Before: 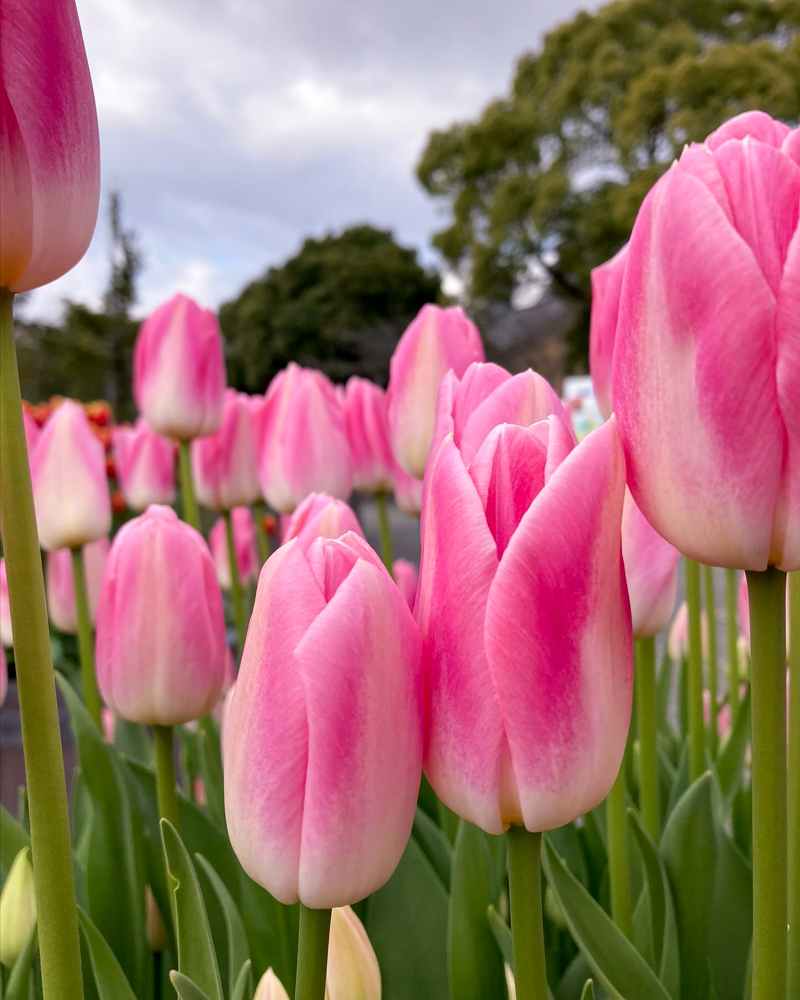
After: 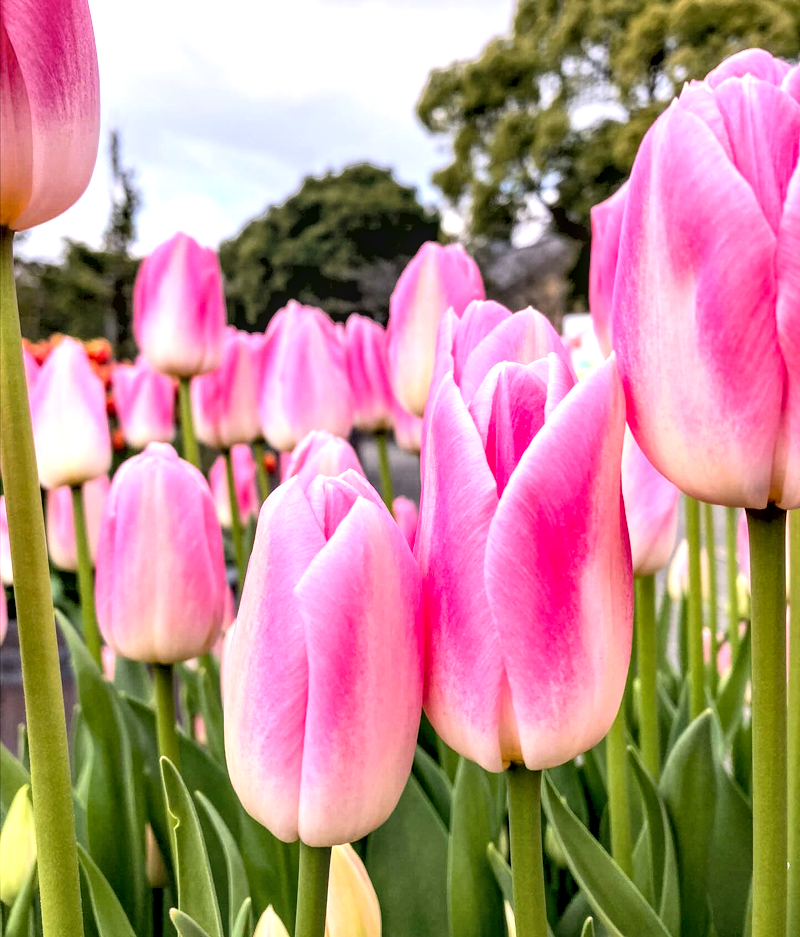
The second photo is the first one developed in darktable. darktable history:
exposure: black level correction 0.005, exposure 0.001 EV, compensate highlight preservation false
local contrast: on, module defaults
contrast equalizer: y [[0.546, 0.552, 0.554, 0.554, 0.552, 0.546], [0.5 ×6], [0.5 ×6], [0 ×6], [0 ×6]]
contrast brightness saturation: contrast 0.1, brightness 0.3, saturation 0.14
tone equalizer: -8 EV -0.75 EV, -7 EV -0.7 EV, -6 EV -0.6 EV, -5 EV -0.4 EV, -3 EV 0.4 EV, -2 EV 0.6 EV, -1 EV 0.7 EV, +0 EV 0.75 EV, edges refinement/feathering 500, mask exposure compensation -1.57 EV, preserve details no
crop and rotate: top 6.25%
